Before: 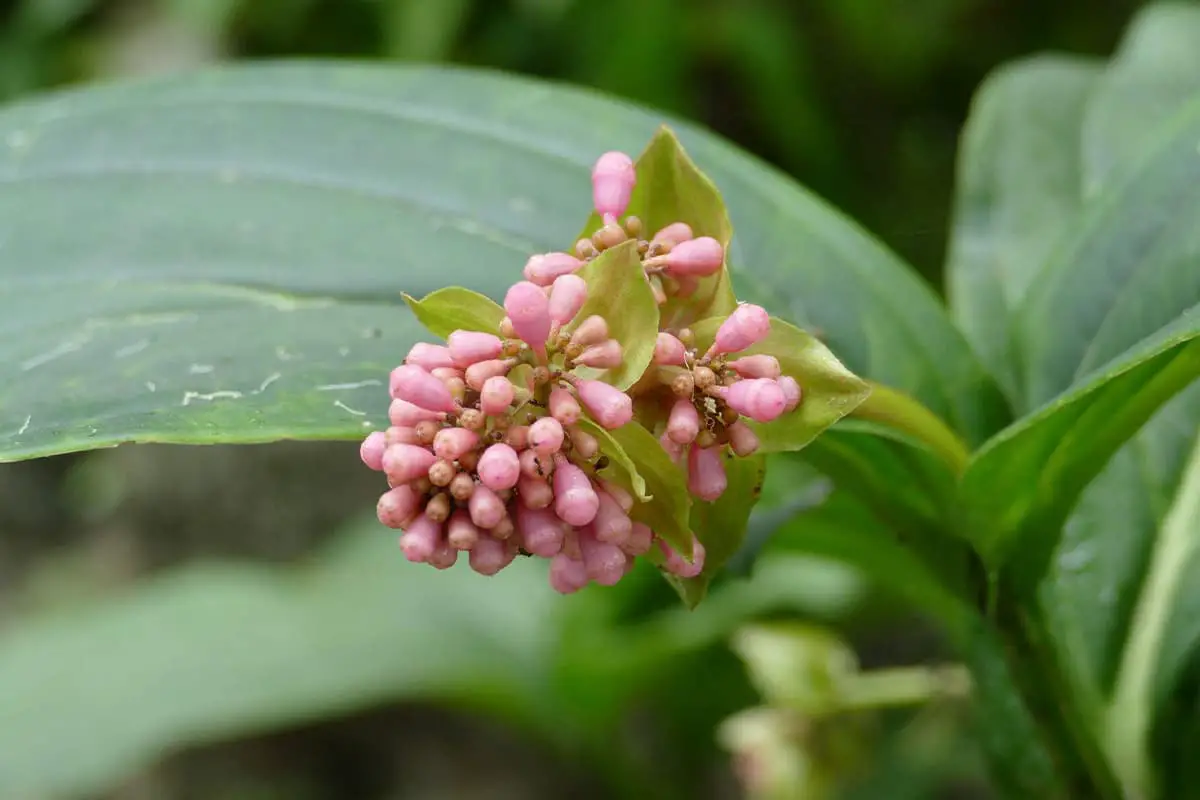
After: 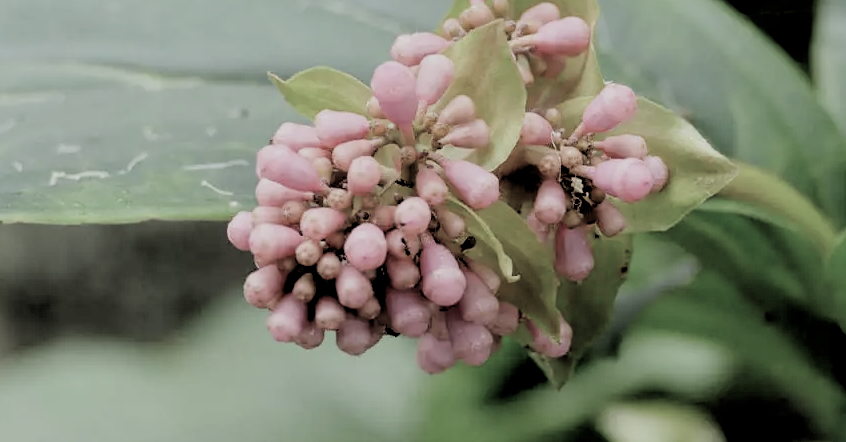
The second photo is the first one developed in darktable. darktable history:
filmic rgb: black relative exposure -7.65 EV, white relative exposure 4.56 EV, hardness 3.61, contrast 1.05
crop: left 11.123%, top 27.61%, right 18.3%, bottom 17.034%
rgb levels: levels [[0.029, 0.461, 0.922], [0, 0.5, 1], [0, 0.5, 1]]
color balance rgb: linear chroma grading › global chroma -16.06%, perceptual saturation grading › global saturation -32.85%, global vibrance -23.56%
